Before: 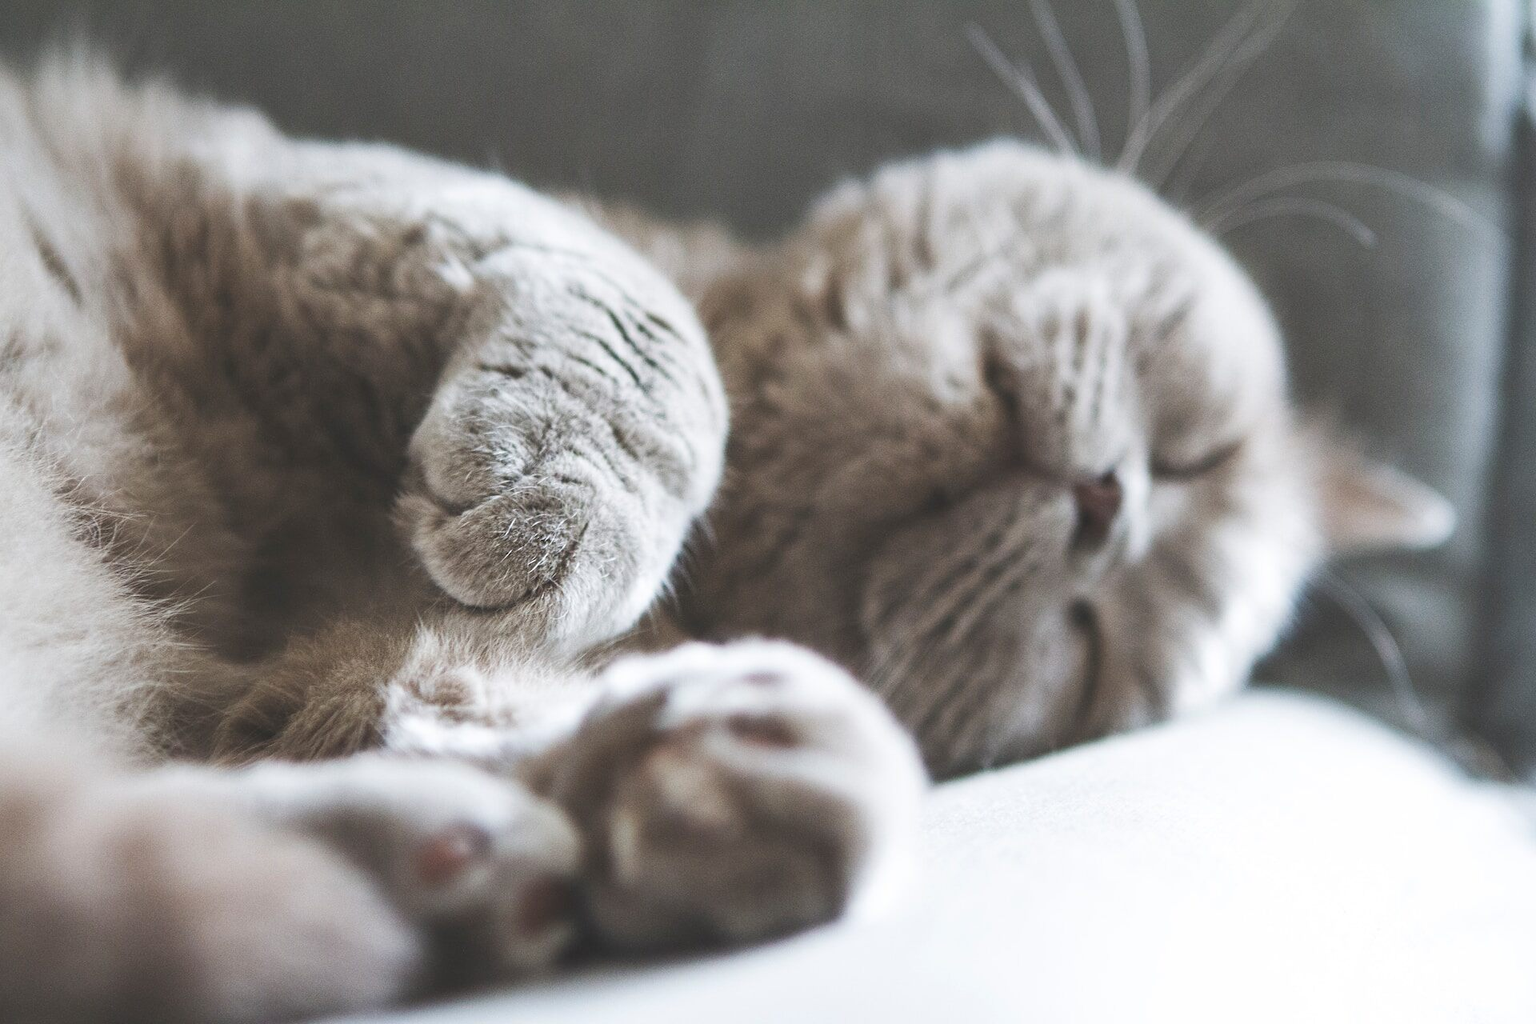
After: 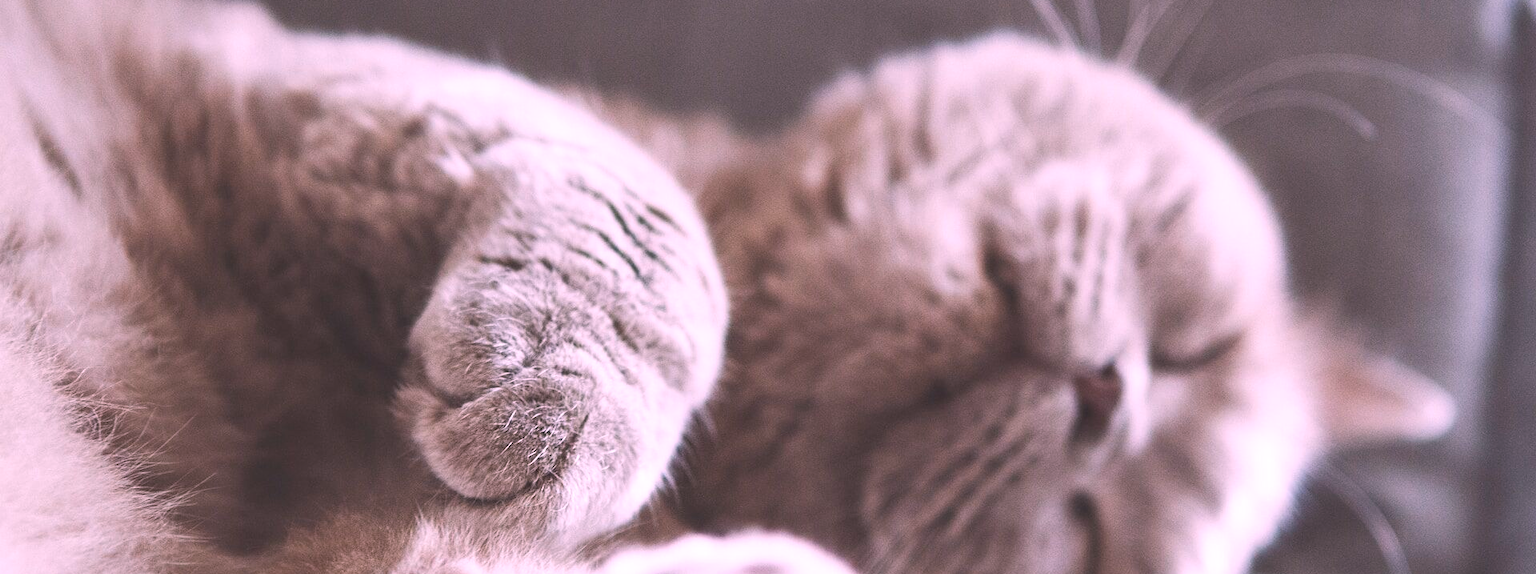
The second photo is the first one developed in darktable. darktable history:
crop and rotate: top 10.605%, bottom 33.274%
white balance: red 1.188, blue 1.11
